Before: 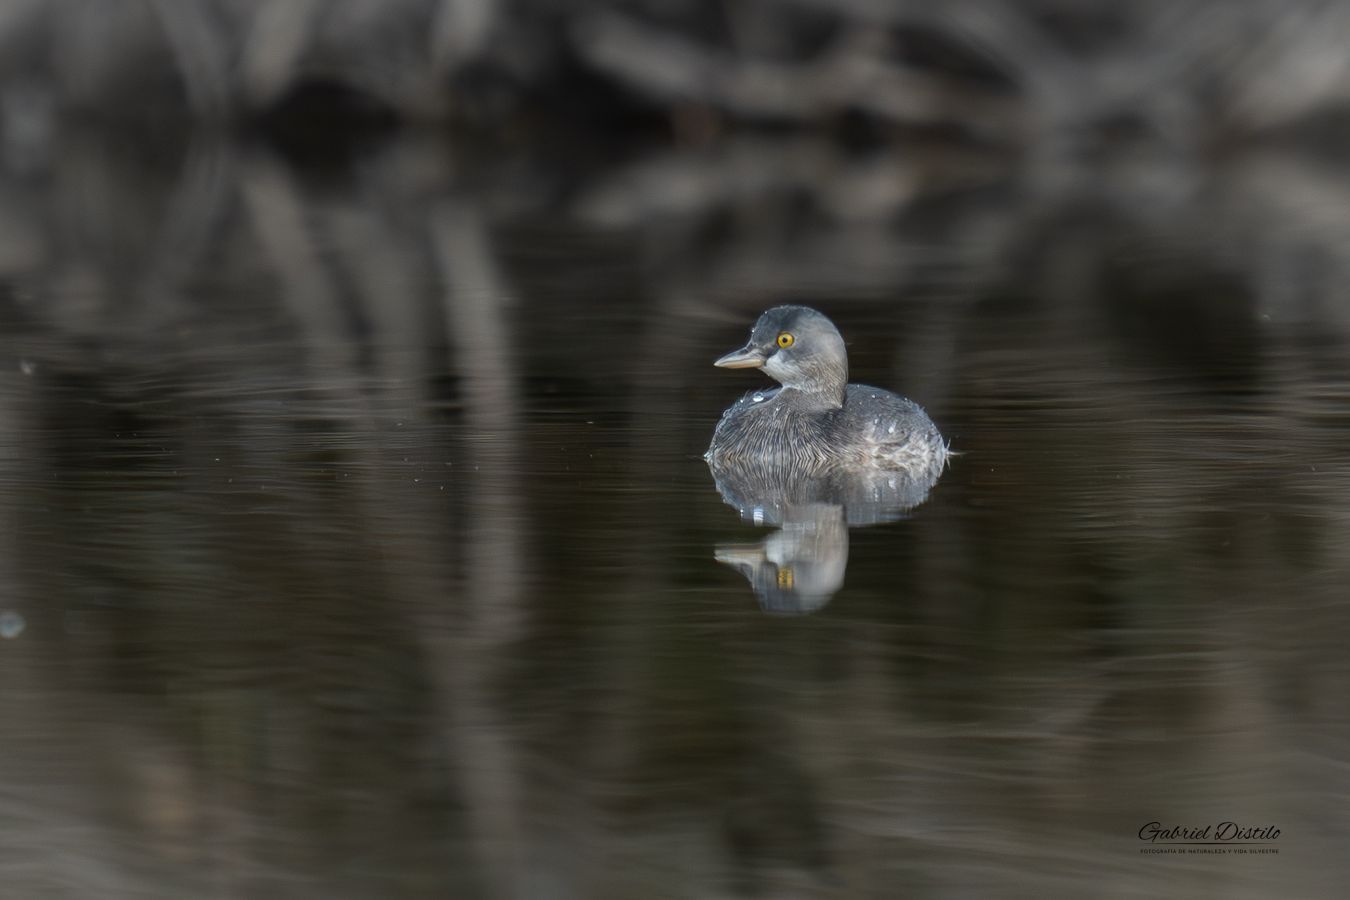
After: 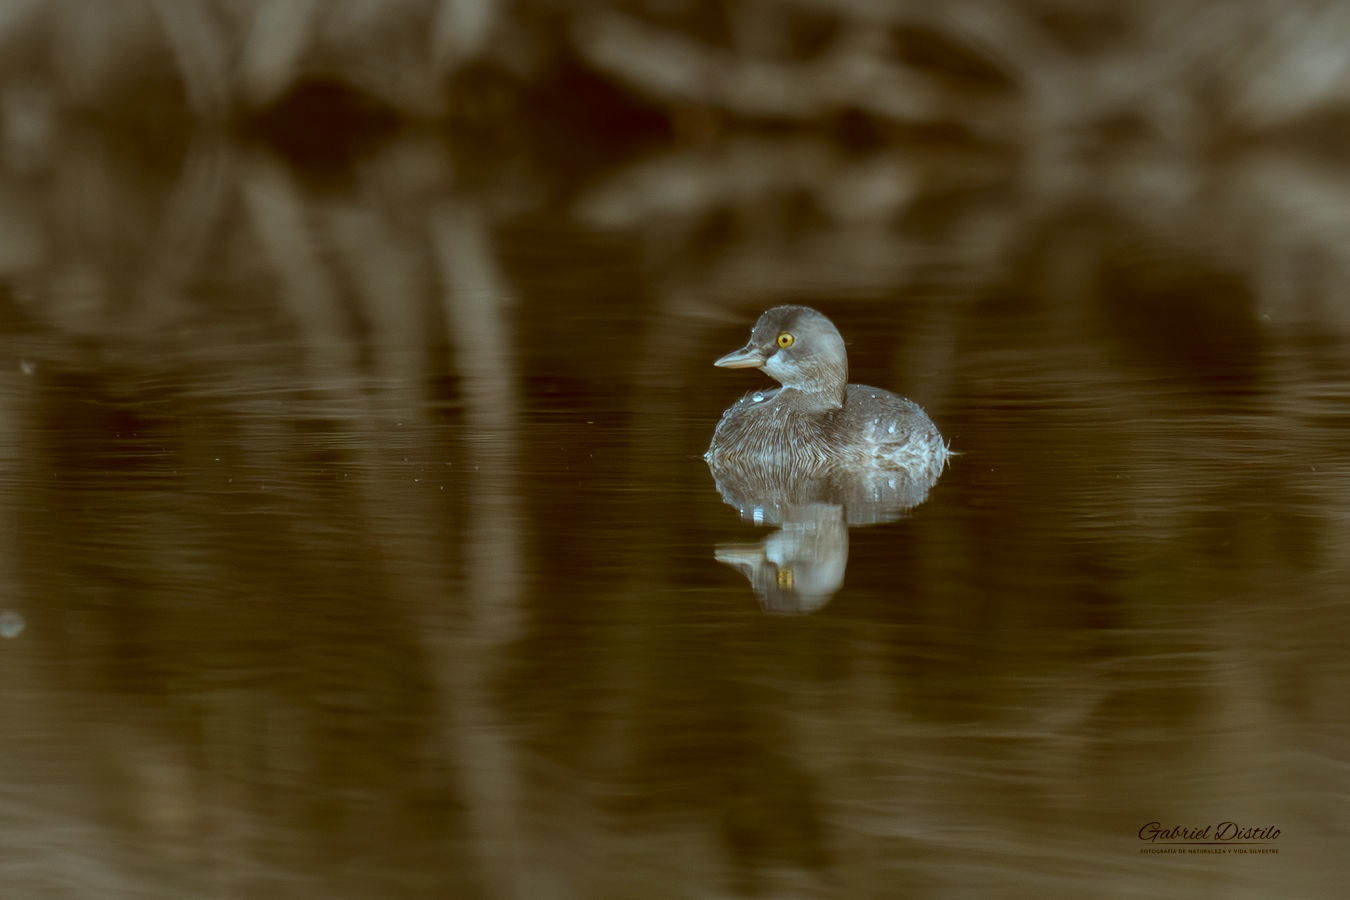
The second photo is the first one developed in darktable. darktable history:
color correction: highlights a* -13.97, highlights b* -16.98, shadows a* 9.96, shadows b* 29.93
